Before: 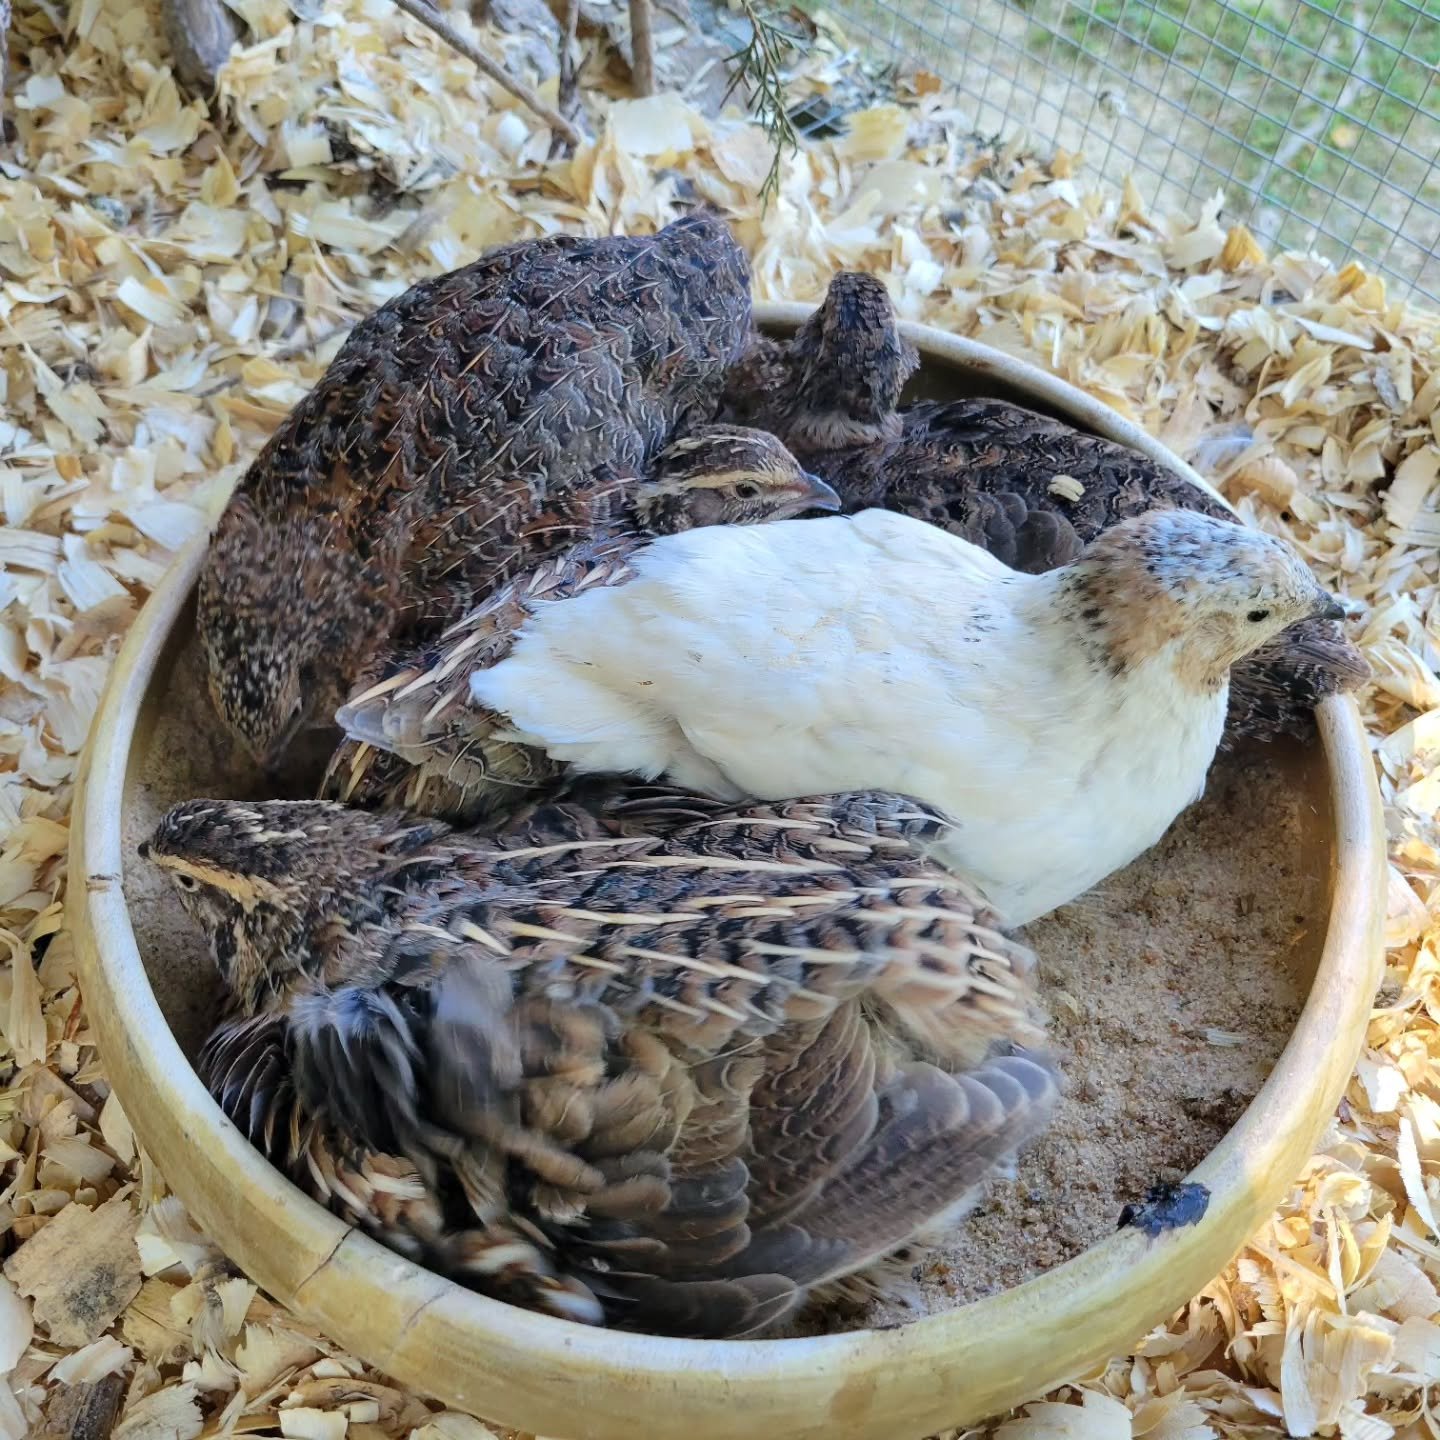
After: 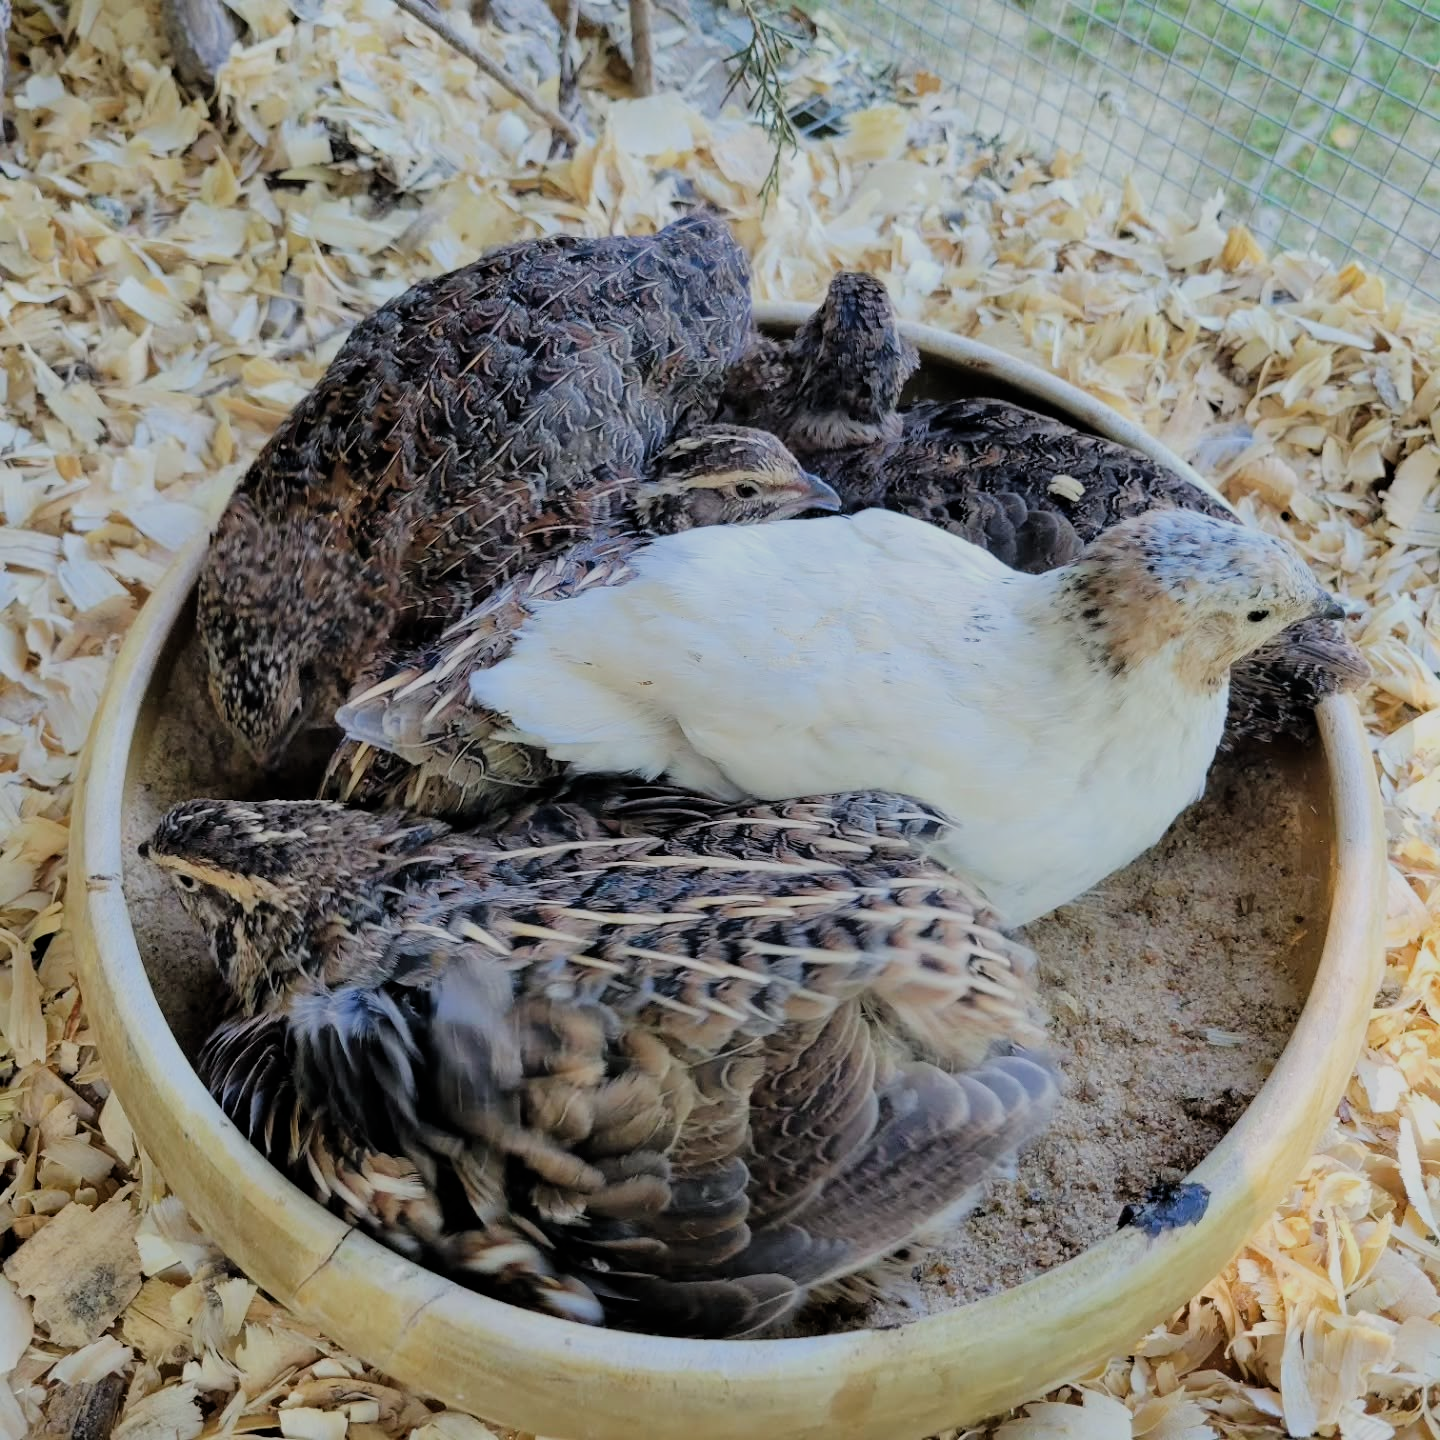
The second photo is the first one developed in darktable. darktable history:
filmic rgb: black relative exposure -6.72 EV, white relative exposure 4.56 EV, hardness 3.26
